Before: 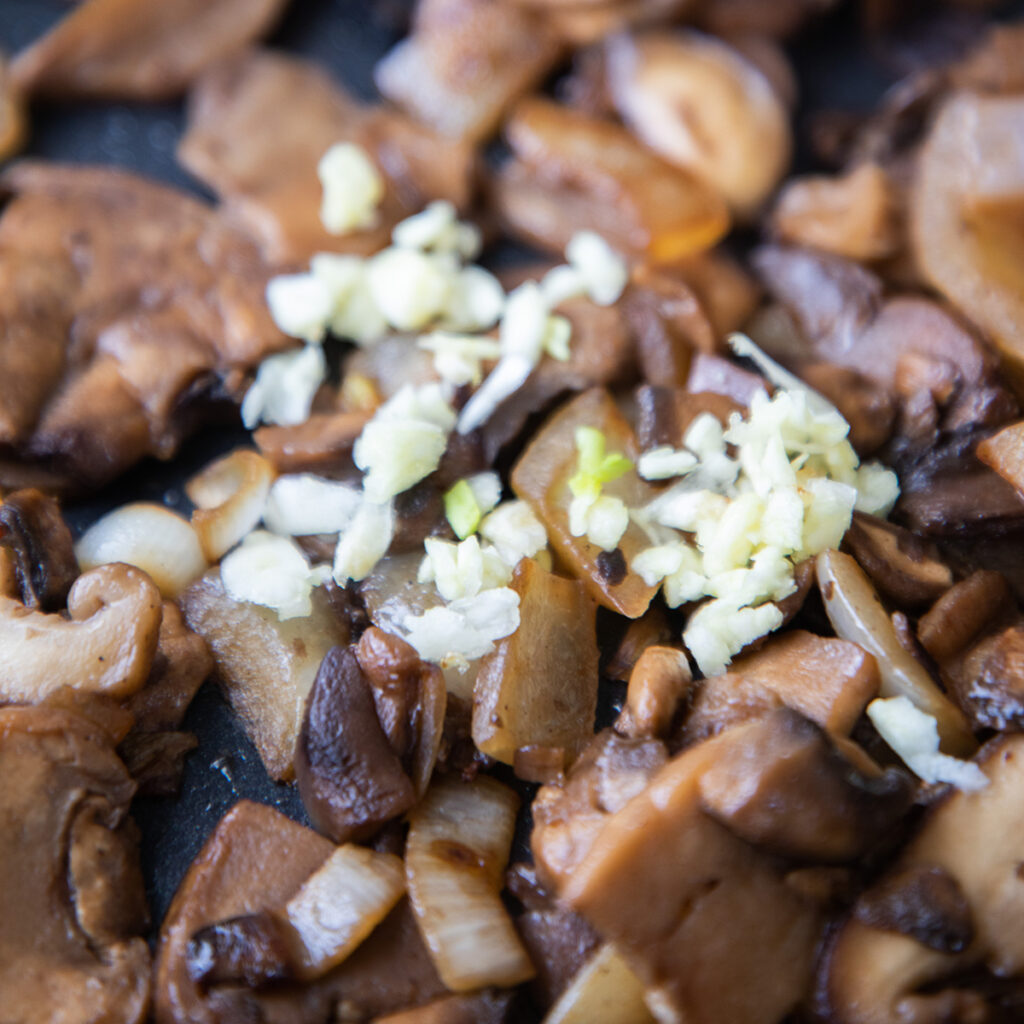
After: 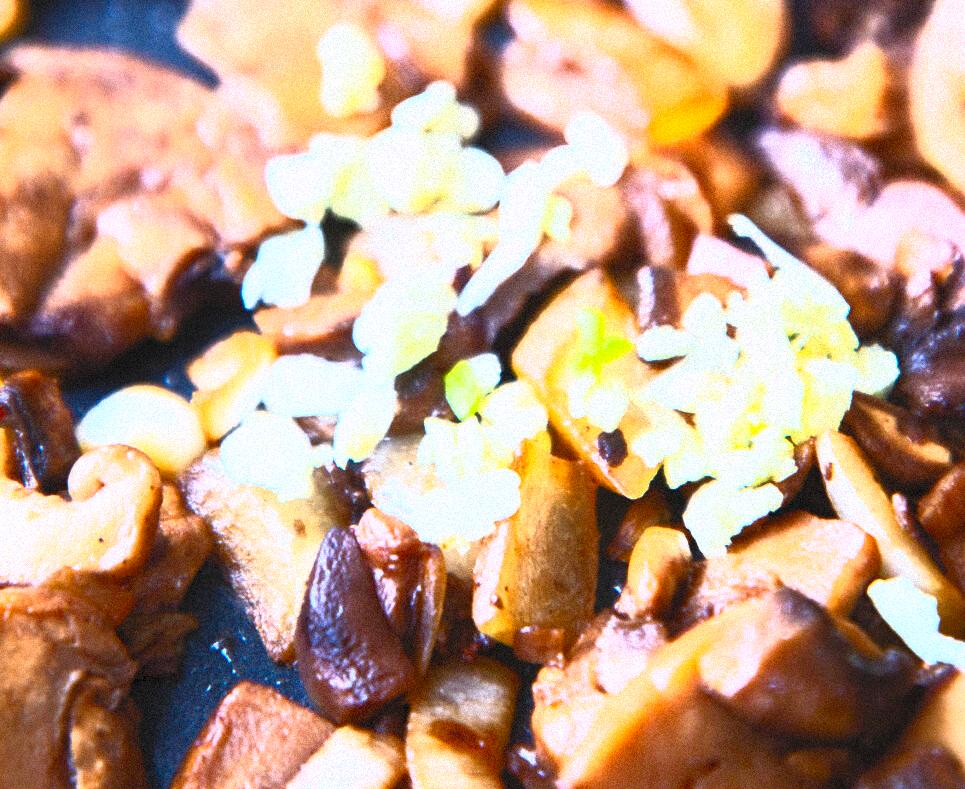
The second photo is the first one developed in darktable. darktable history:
grain: coarseness 9.38 ISO, strength 34.99%, mid-tones bias 0%
crop and rotate: angle 0.03°, top 11.643%, right 5.651%, bottom 11.189%
white balance: red 1.009, blue 1.027
contrast brightness saturation: contrast 1, brightness 1, saturation 1
